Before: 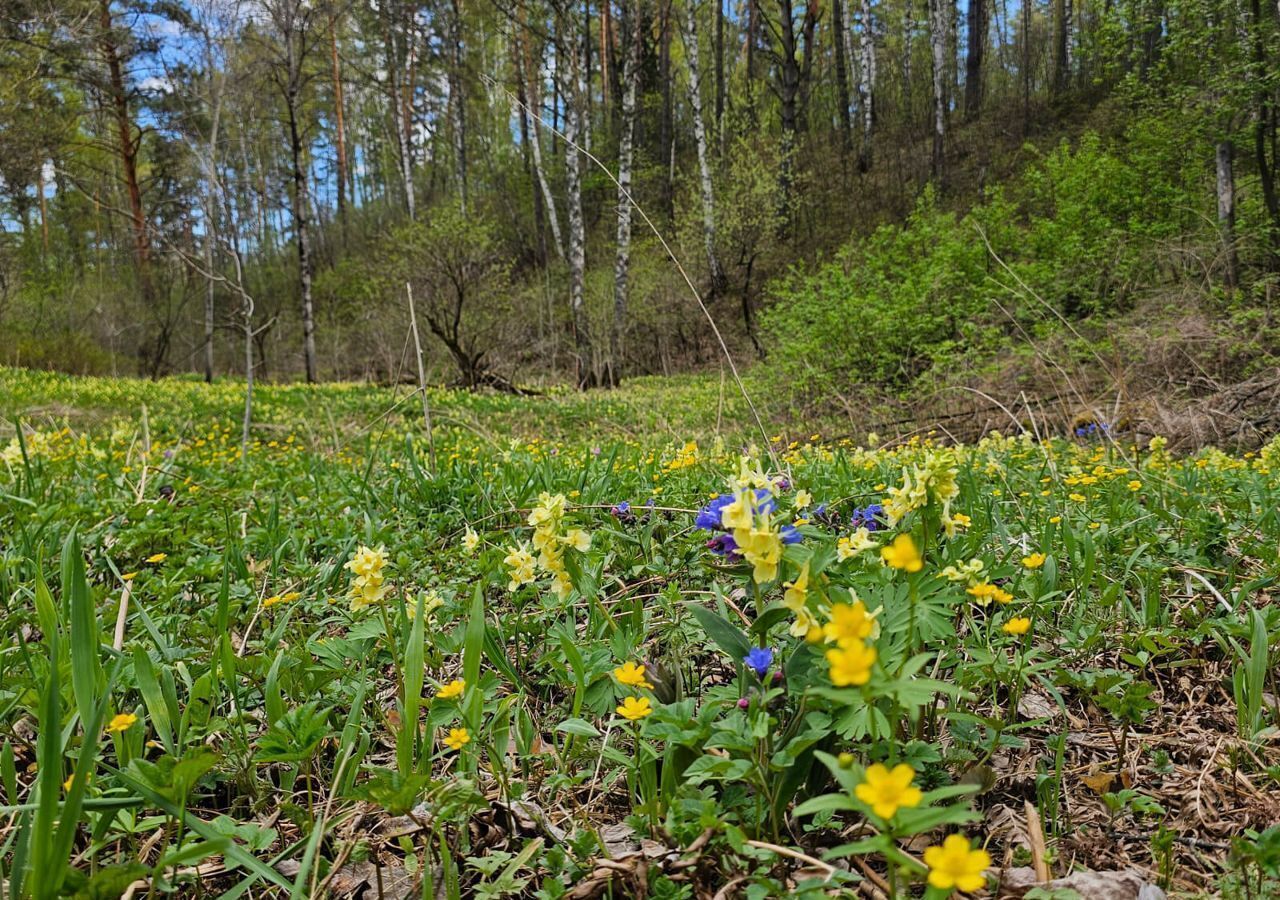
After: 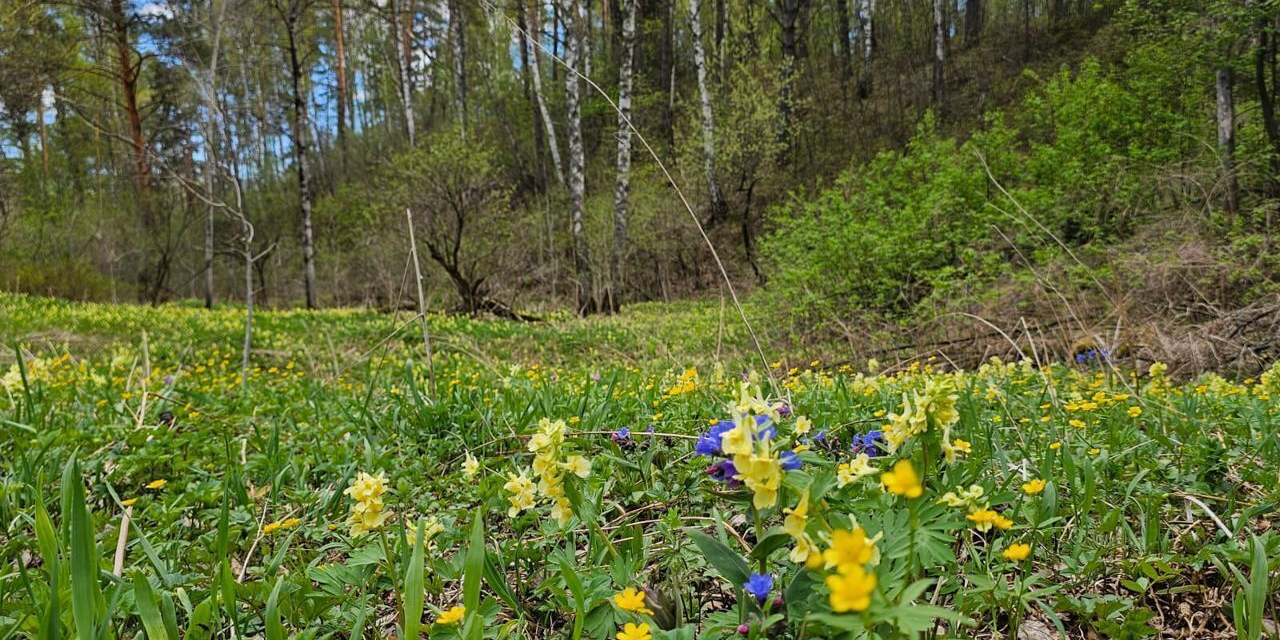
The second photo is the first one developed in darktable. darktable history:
exposure: compensate exposure bias true, compensate highlight preservation false
crop and rotate: top 8.32%, bottom 20.546%
